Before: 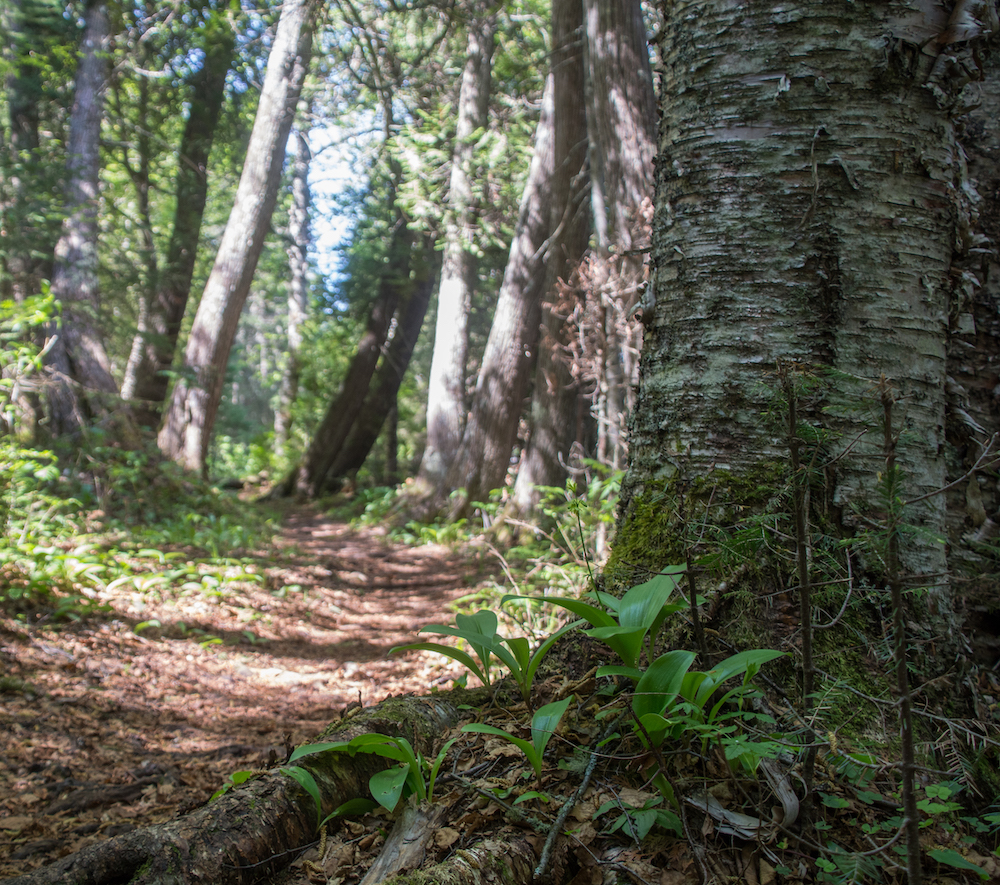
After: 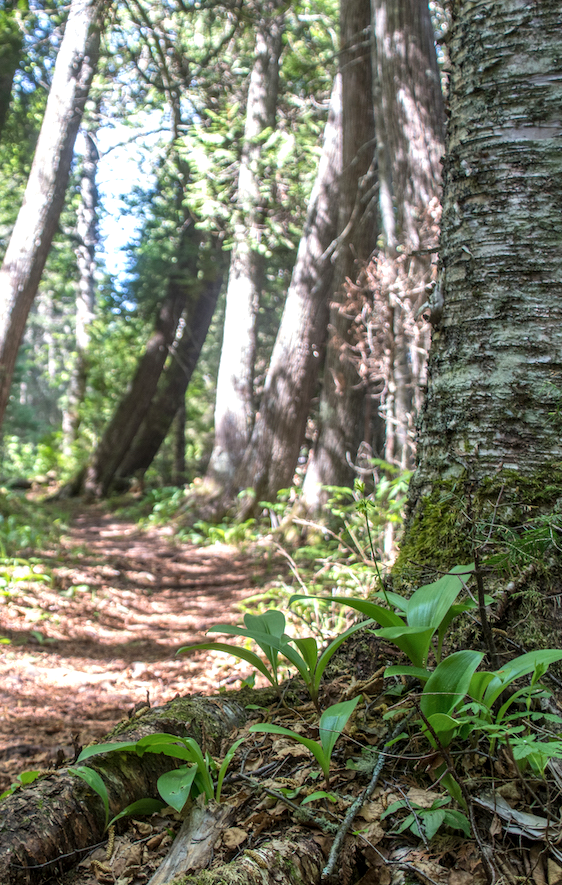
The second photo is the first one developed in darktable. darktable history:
local contrast: on, module defaults
crop: left 21.272%, right 22.485%
shadows and highlights: soften with gaussian
exposure: black level correction 0, exposure 0.498 EV, compensate highlight preservation false
